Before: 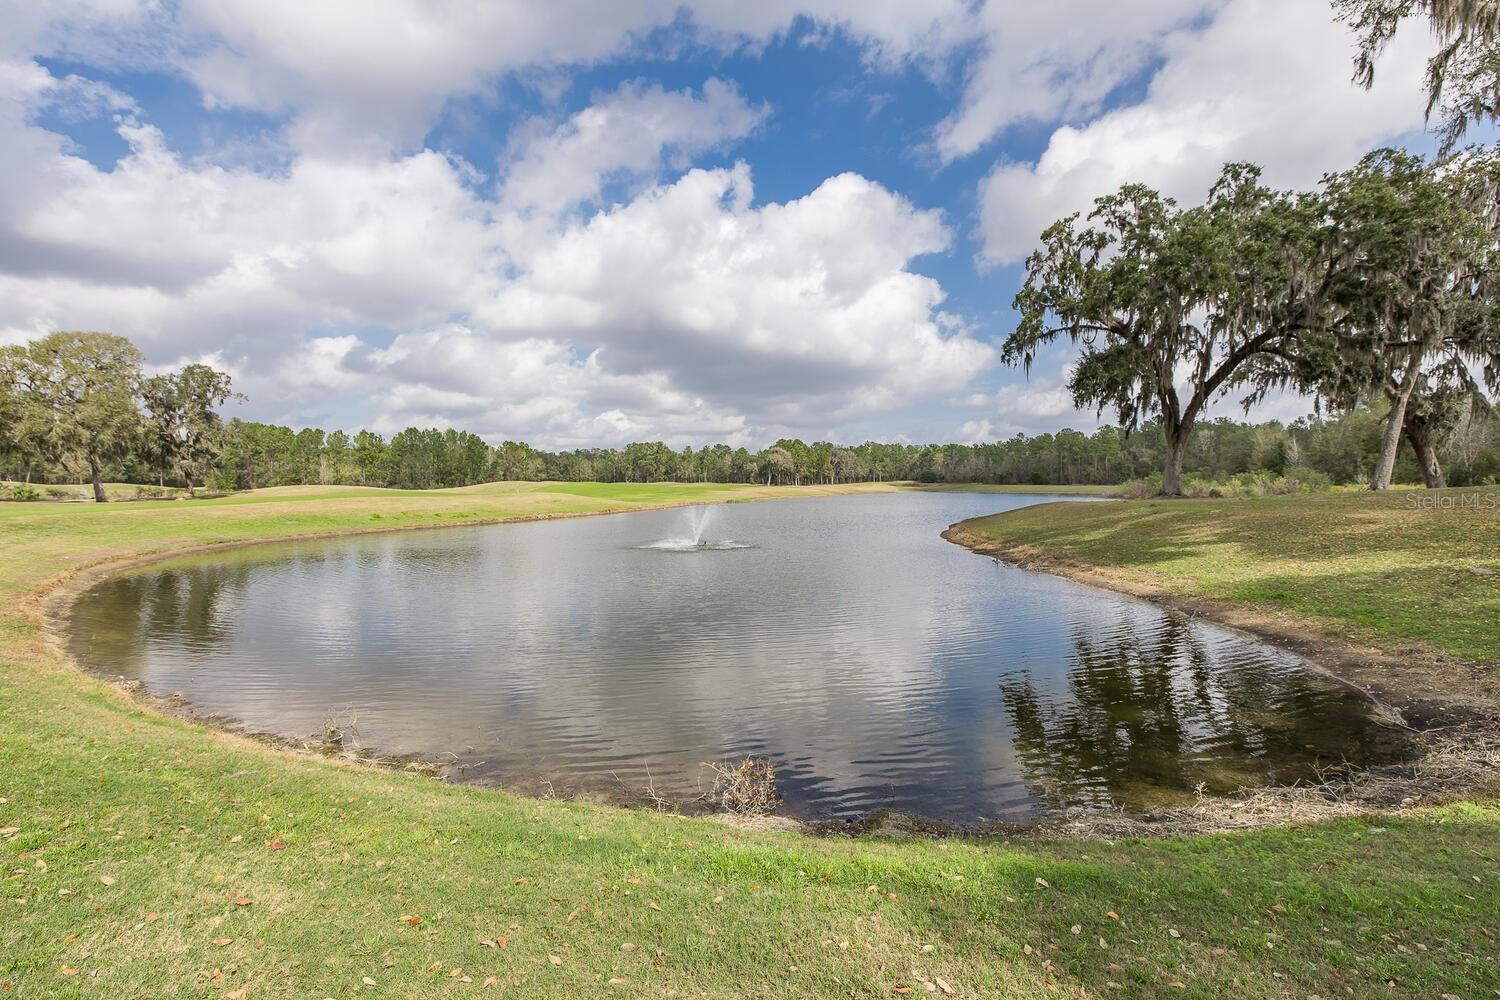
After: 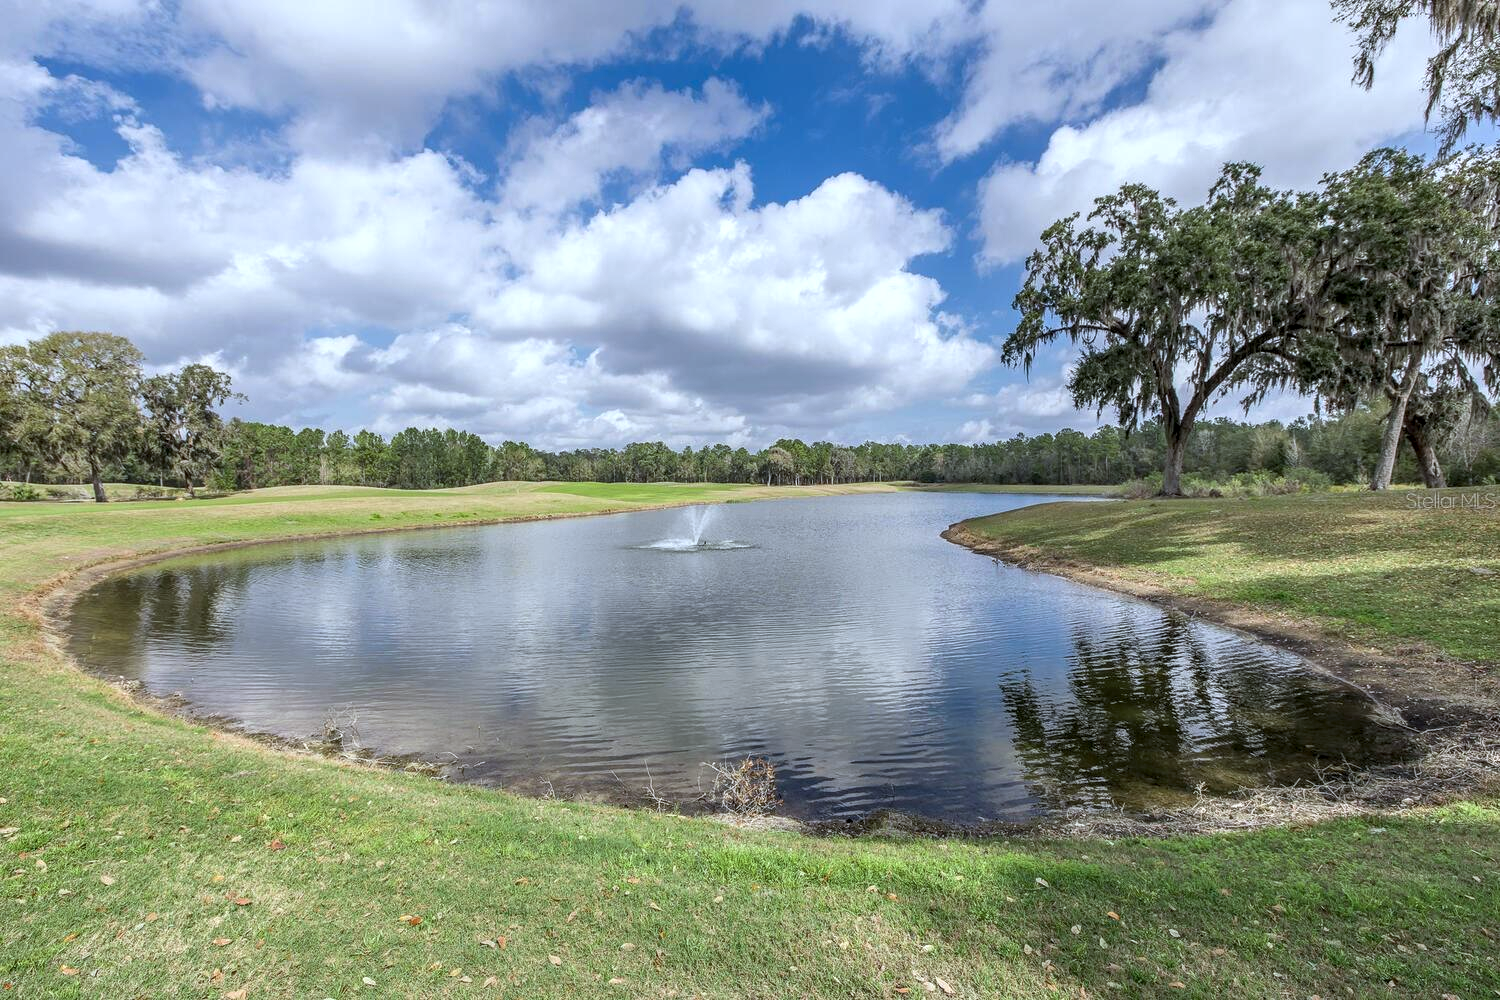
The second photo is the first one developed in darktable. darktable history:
base curve: curves: ch0 [(0, 0) (0.303, 0.277) (1, 1)], preserve colors none
color calibration: x 0.372, y 0.387, temperature 4284.19 K
local contrast: detail 130%
